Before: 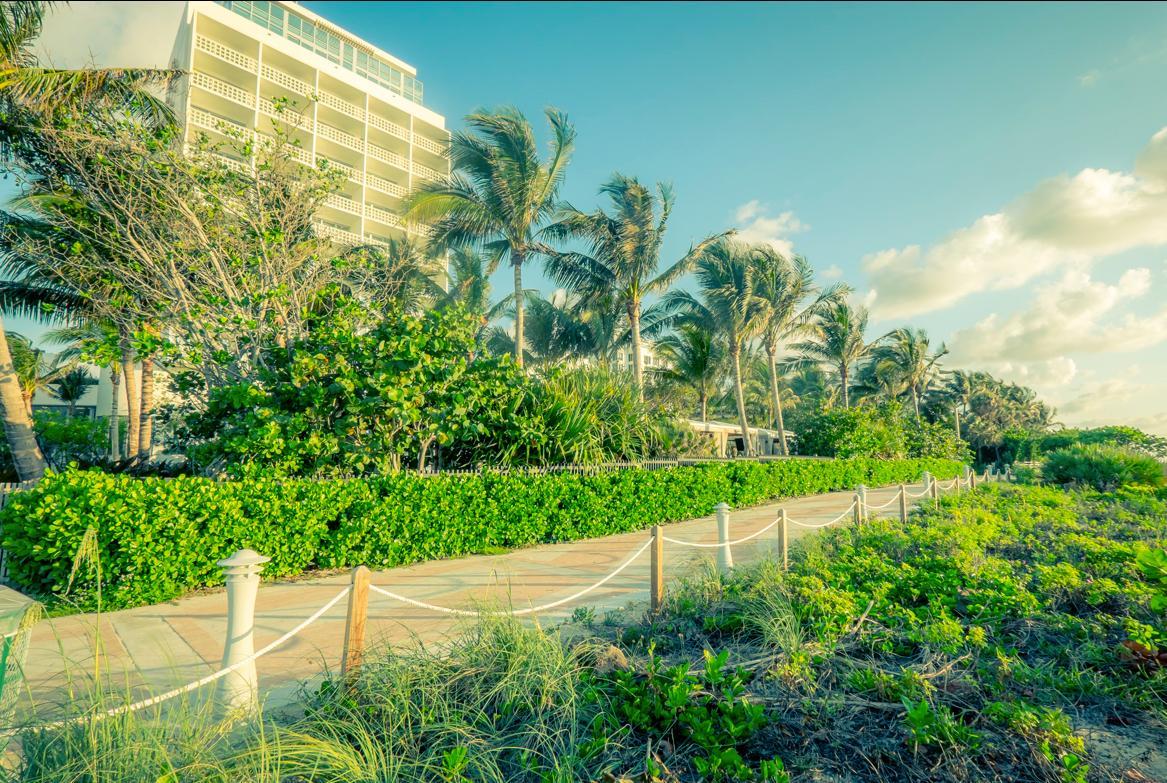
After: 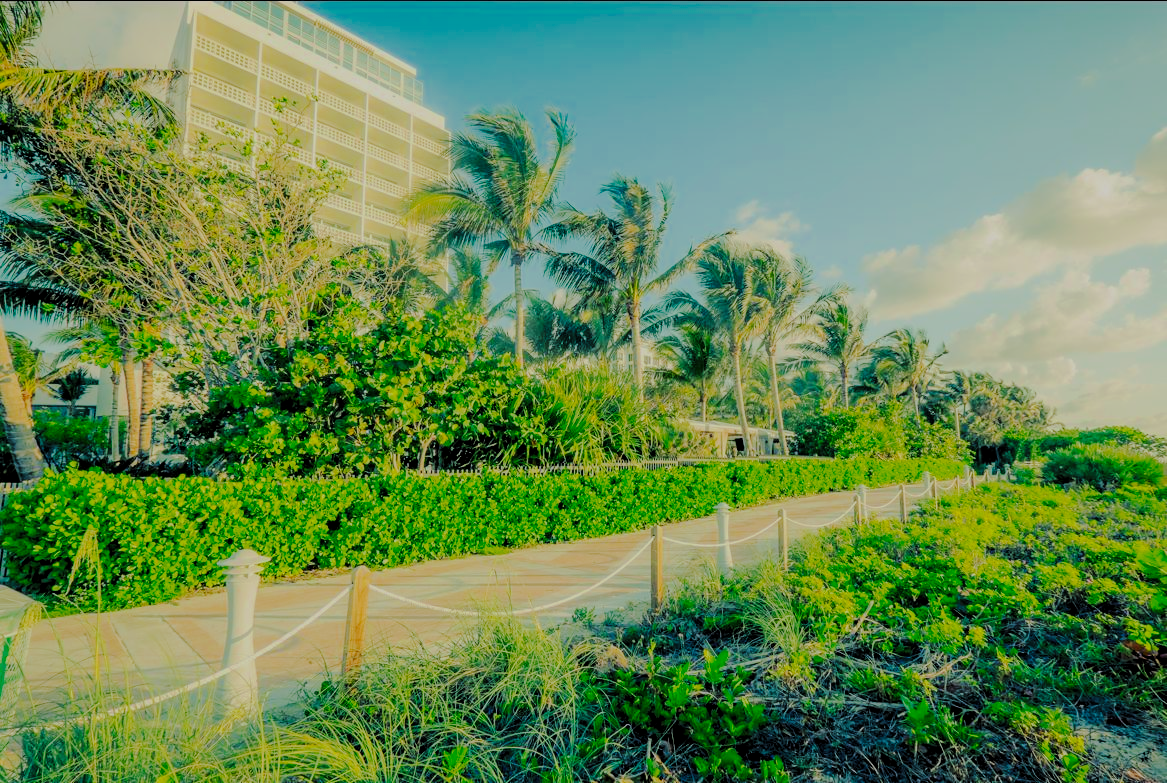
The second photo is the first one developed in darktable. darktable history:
tone curve: curves: ch0 [(0.003, 0) (0.066, 0.023) (0.154, 0.082) (0.281, 0.221) (0.405, 0.389) (0.517, 0.553) (0.716, 0.743) (0.822, 0.882) (1, 1)]; ch1 [(0, 0) (0.164, 0.115) (0.337, 0.332) (0.39, 0.398) (0.464, 0.461) (0.501, 0.5) (0.521, 0.526) (0.571, 0.606) (0.656, 0.677) (0.723, 0.731) (0.811, 0.796) (1, 1)]; ch2 [(0, 0) (0.337, 0.382) (0.464, 0.476) (0.501, 0.502) (0.527, 0.54) (0.556, 0.567) (0.575, 0.606) (0.659, 0.736) (1, 1)], preserve colors none
filmic rgb: middle gray luminance 3.69%, black relative exposure -5.92 EV, white relative exposure 6.39 EV, dynamic range scaling 21.93%, target black luminance 0%, hardness 2.3, latitude 46.62%, contrast 0.78, highlights saturation mix 99.98%, shadows ↔ highlights balance 0.122%
tone equalizer: -8 EV -1.84 EV, -7 EV -1.14 EV, -6 EV -1.6 EV, smoothing 1
